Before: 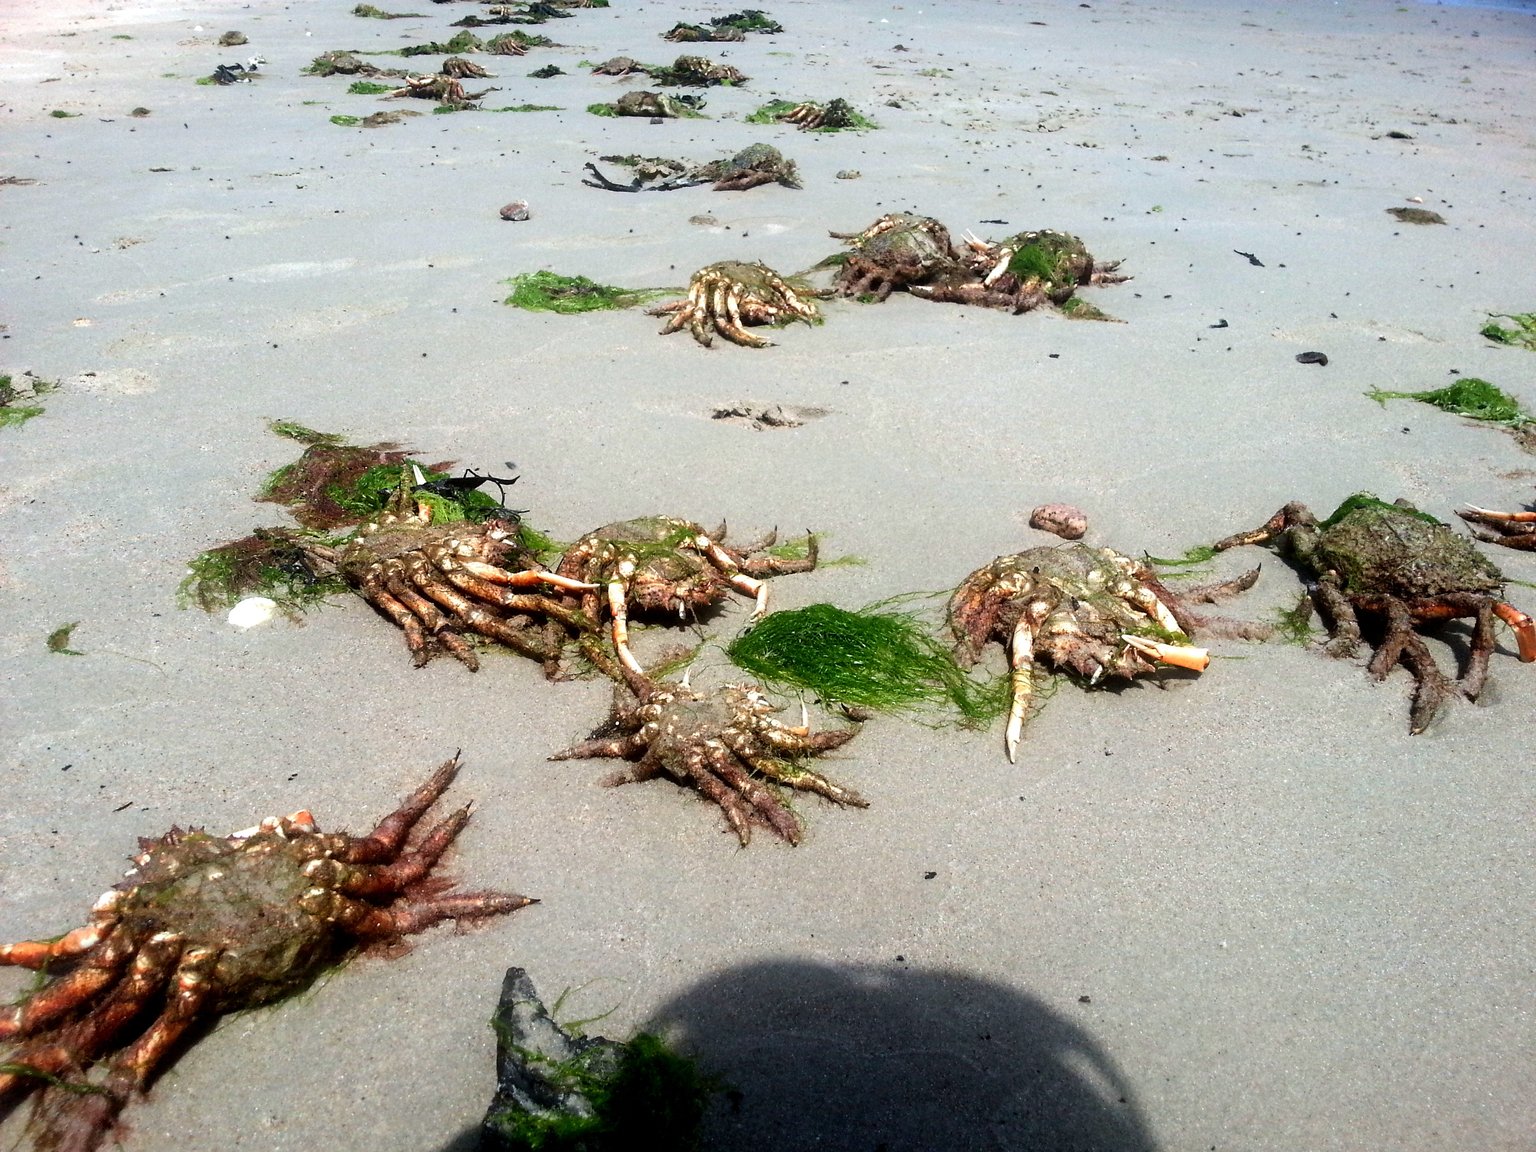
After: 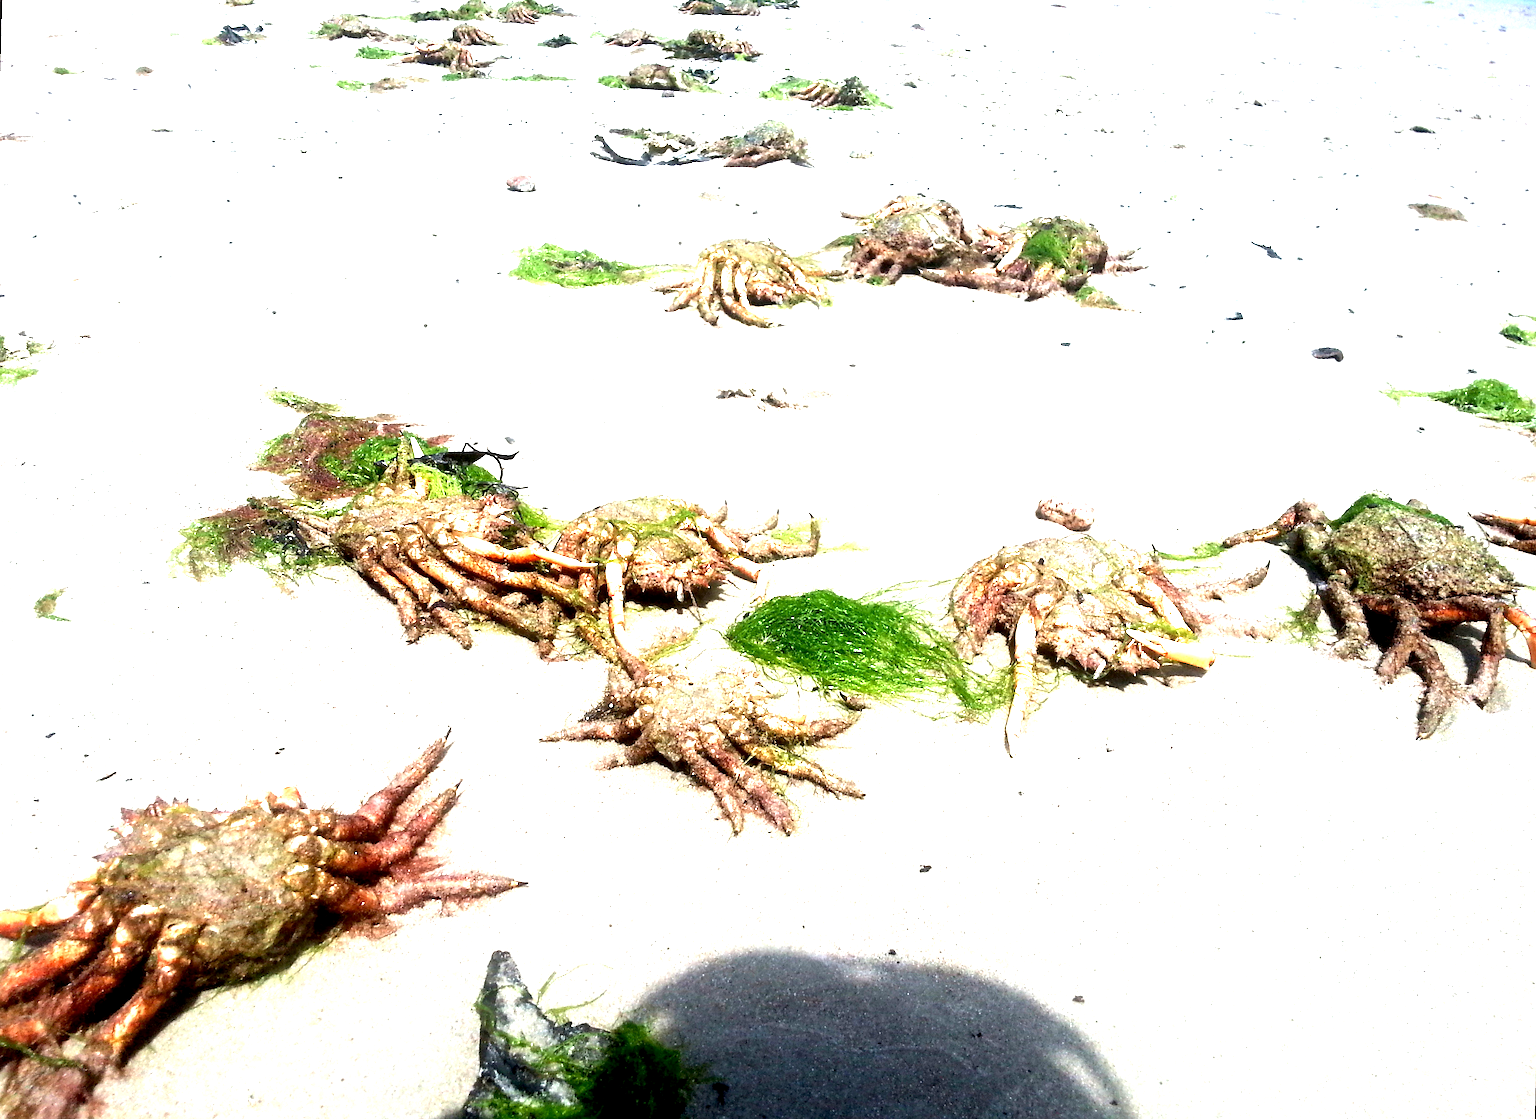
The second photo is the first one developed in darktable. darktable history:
rotate and perspective: rotation 1.57°, crop left 0.018, crop right 0.982, crop top 0.039, crop bottom 0.961
exposure: black level correction 0.001, exposure 1.719 EV, compensate exposure bias true, compensate highlight preservation false
